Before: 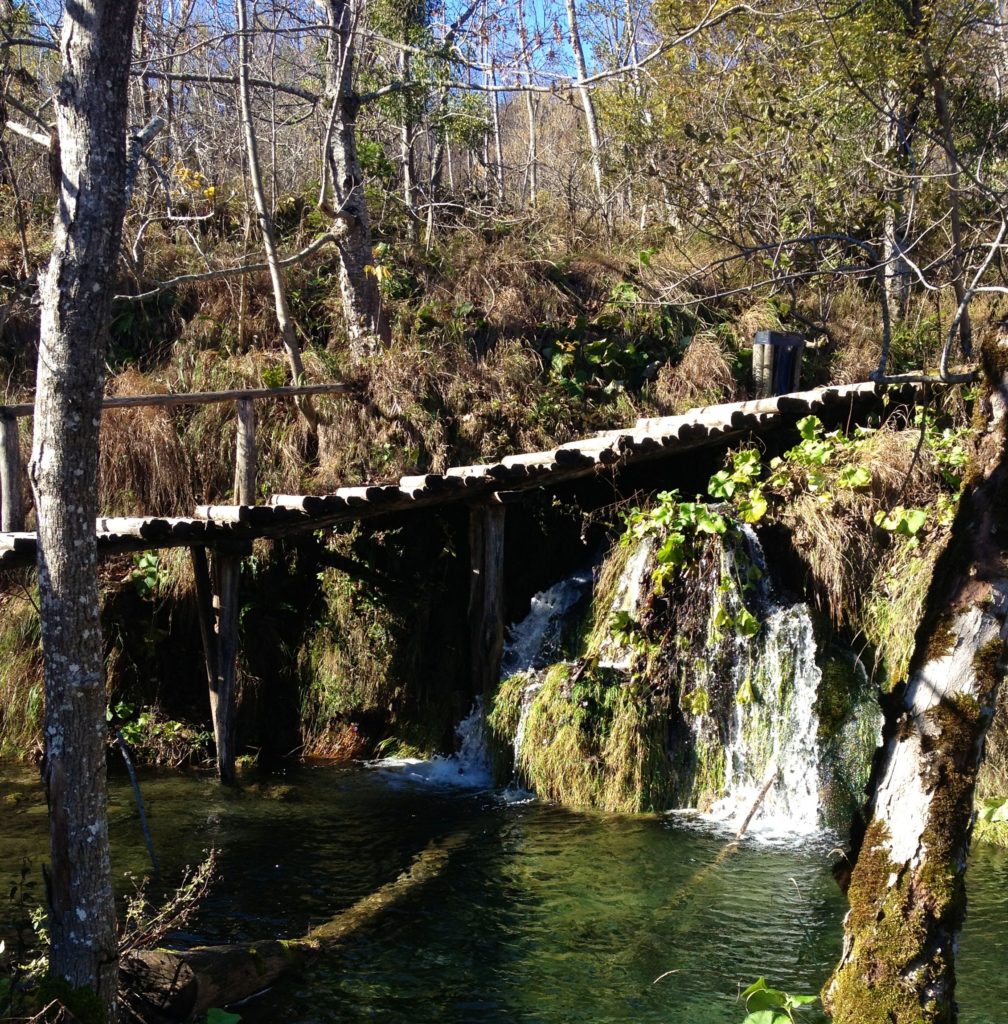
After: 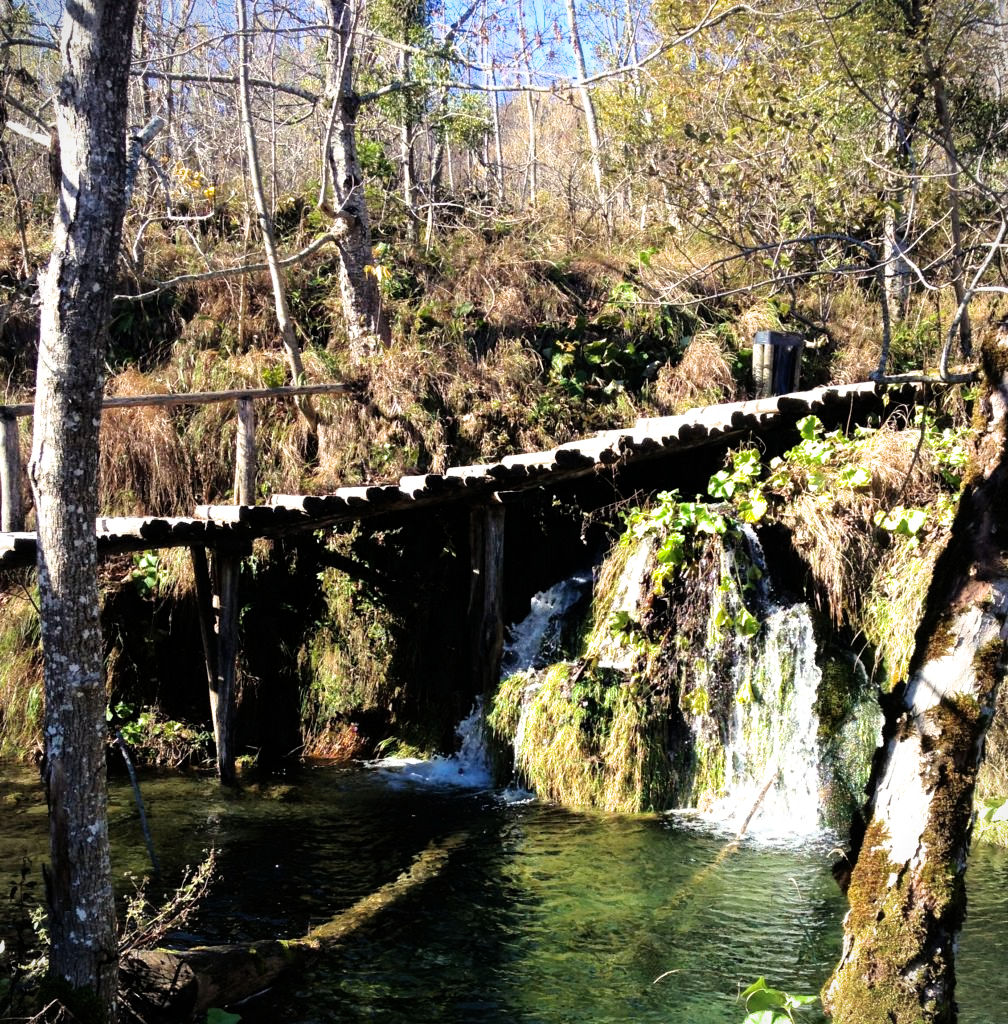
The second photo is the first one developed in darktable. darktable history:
filmic rgb: black relative exposure -16 EV, white relative exposure 4.05 EV, target black luminance 0%, hardness 7.64, latitude 72.08%, contrast 0.908, highlights saturation mix 11.14%, shadows ↔ highlights balance -0.379%, color science v6 (2022)
vignetting: fall-off start 100.25%, fall-off radius 65.25%, automatic ratio true
exposure: black level correction 0, exposure 0.5 EV, compensate highlight preservation false
tone equalizer: -8 EV -0.715 EV, -7 EV -0.717 EV, -6 EV -0.594 EV, -5 EV -0.423 EV, -3 EV 0.402 EV, -2 EV 0.6 EV, -1 EV 0.677 EV, +0 EV 0.746 EV
